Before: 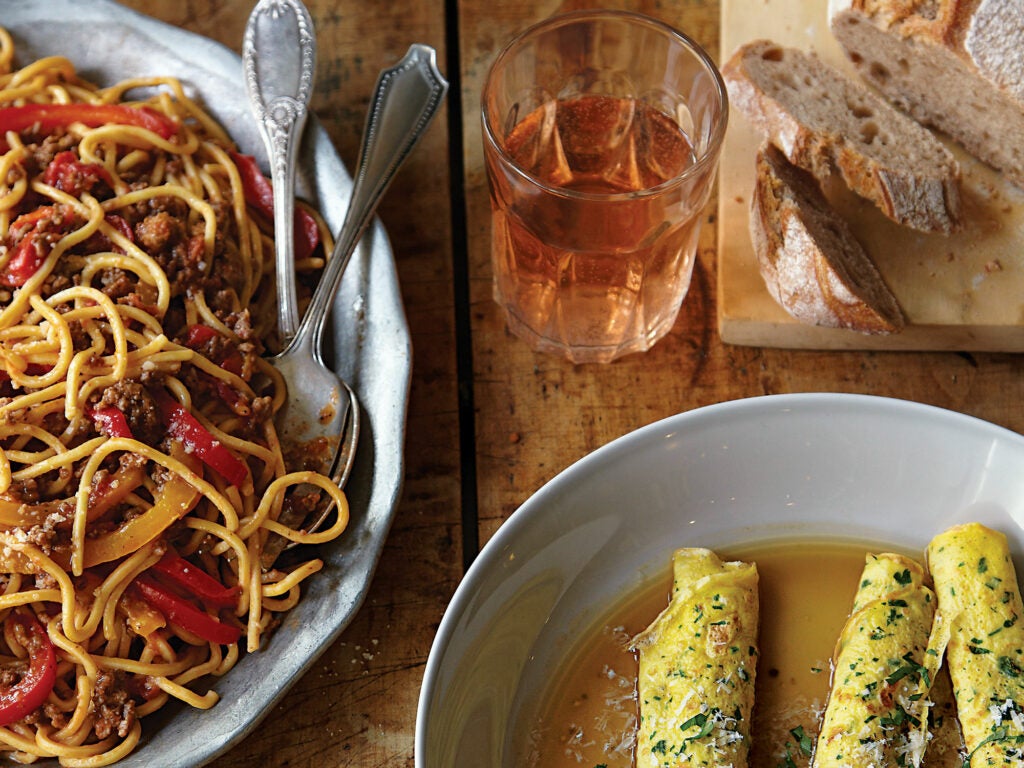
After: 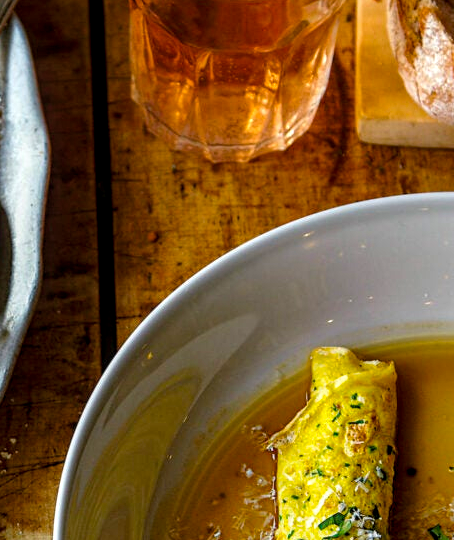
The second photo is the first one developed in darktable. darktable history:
color balance rgb: linear chroma grading › global chroma 15%, perceptual saturation grading › global saturation 30%
local contrast: highlights 61%, detail 143%, midtone range 0.428
crop: left 35.432%, top 26.233%, right 20.145%, bottom 3.432%
